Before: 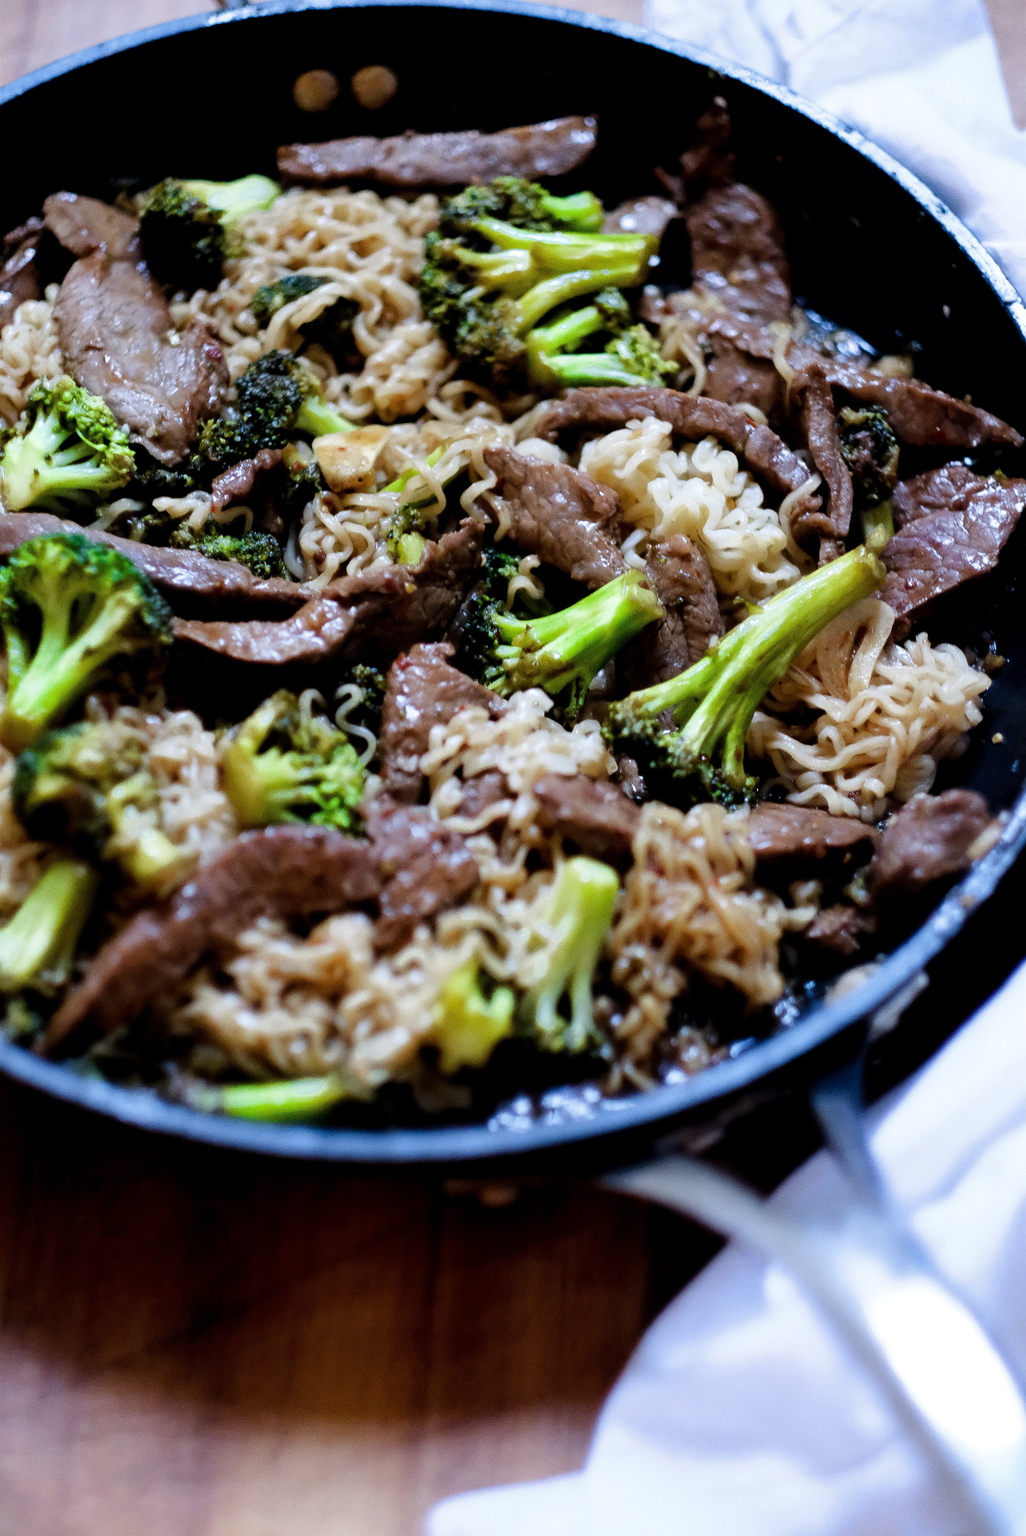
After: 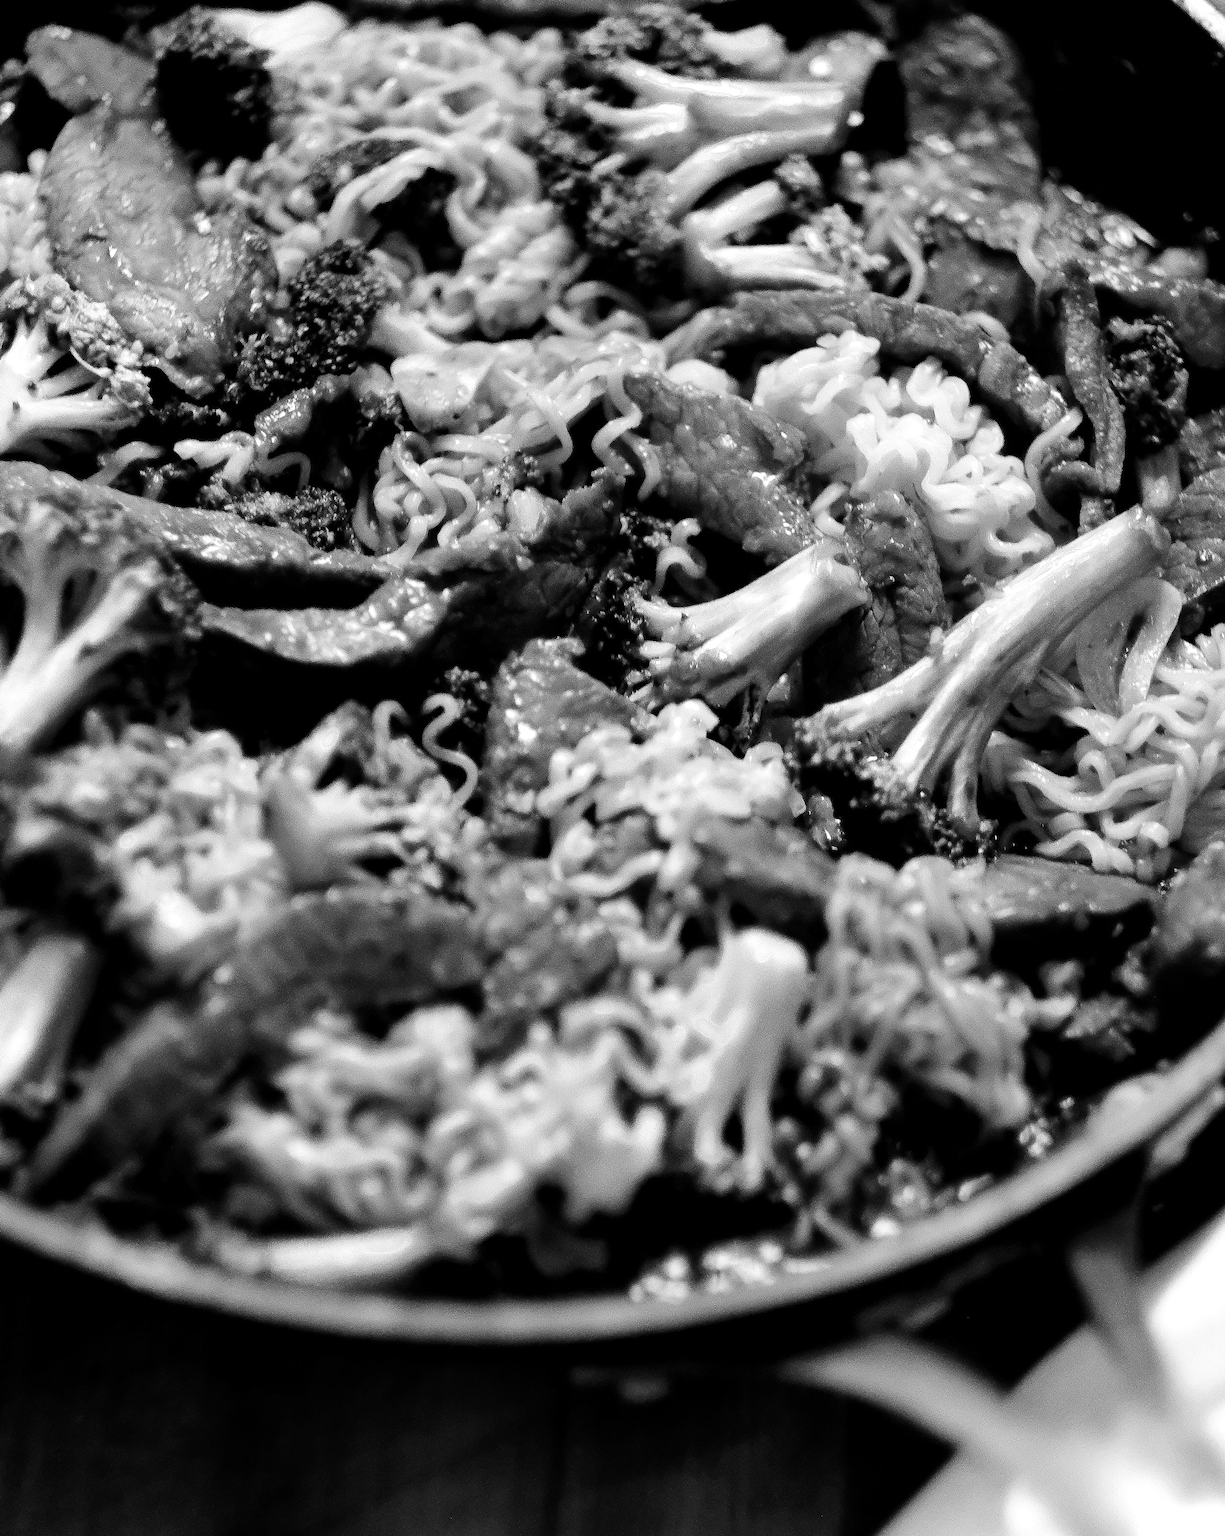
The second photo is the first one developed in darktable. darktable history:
crop and rotate: left 2.425%, top 11.305%, right 9.6%, bottom 15.08%
contrast brightness saturation: saturation -1
exposure: exposure 0.2 EV, compensate highlight preservation false
